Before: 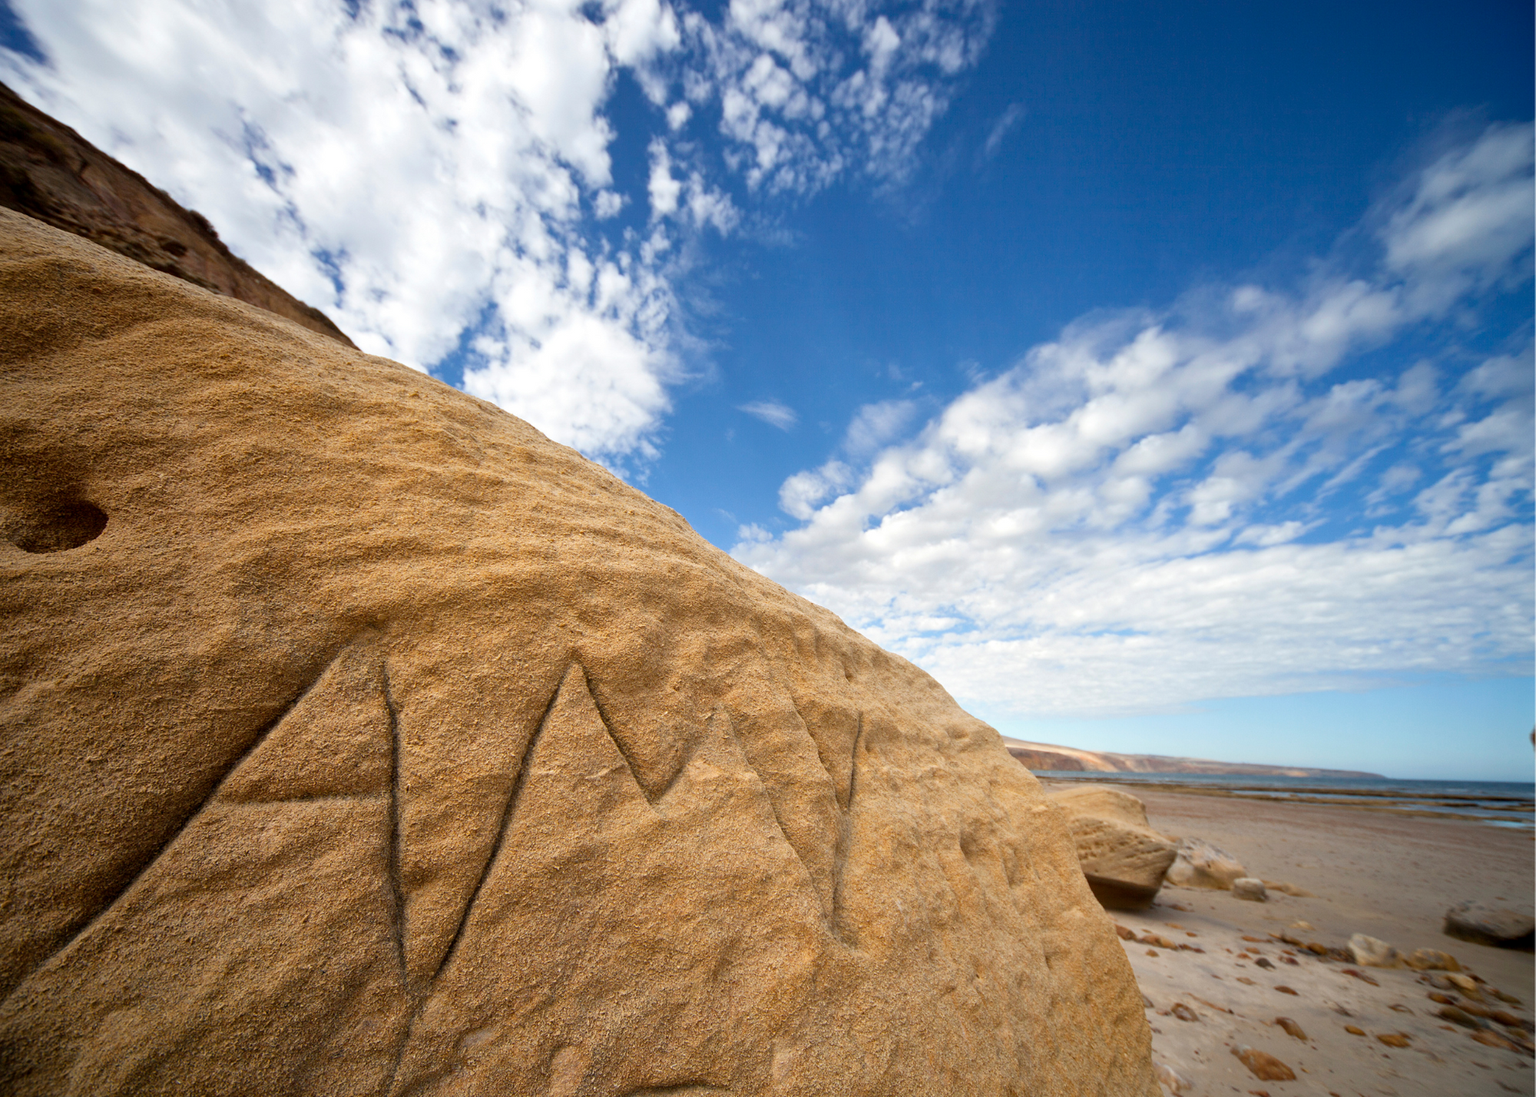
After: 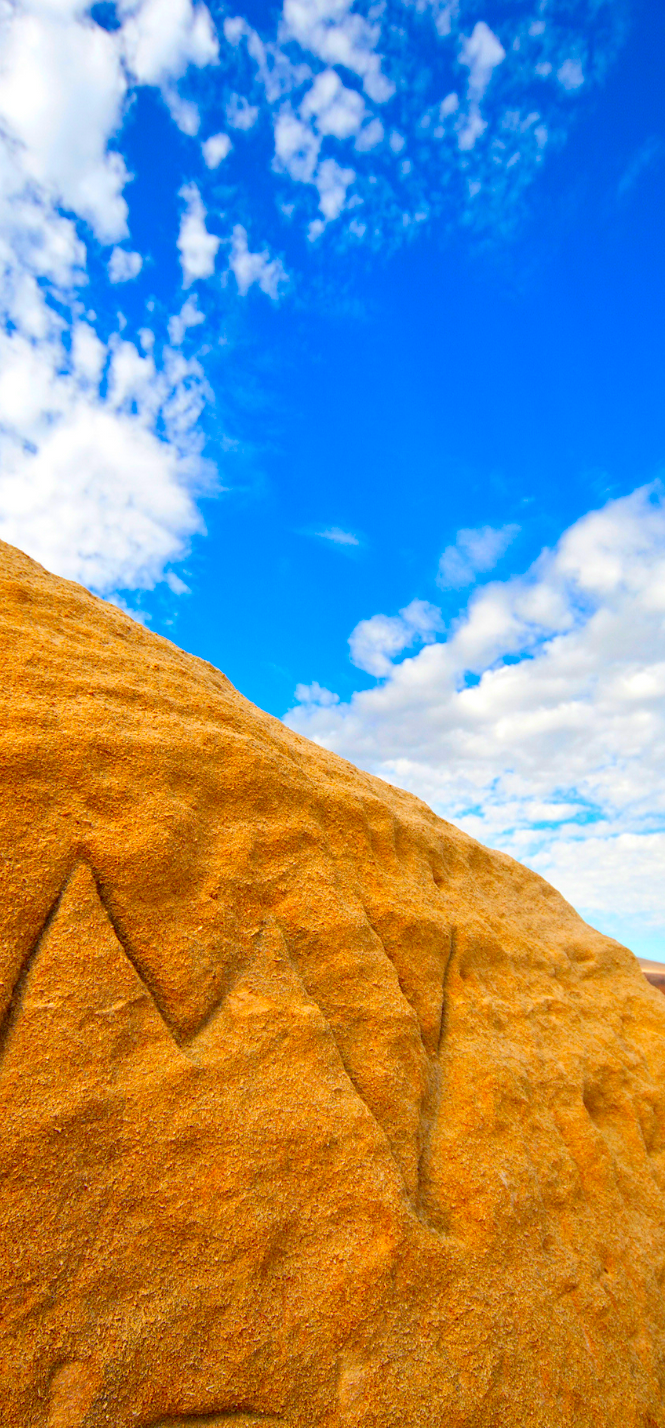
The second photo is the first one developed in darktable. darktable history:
rotate and perspective: automatic cropping original format, crop left 0, crop top 0
color correction: saturation 2.15
crop: left 33.36%, right 33.36%
